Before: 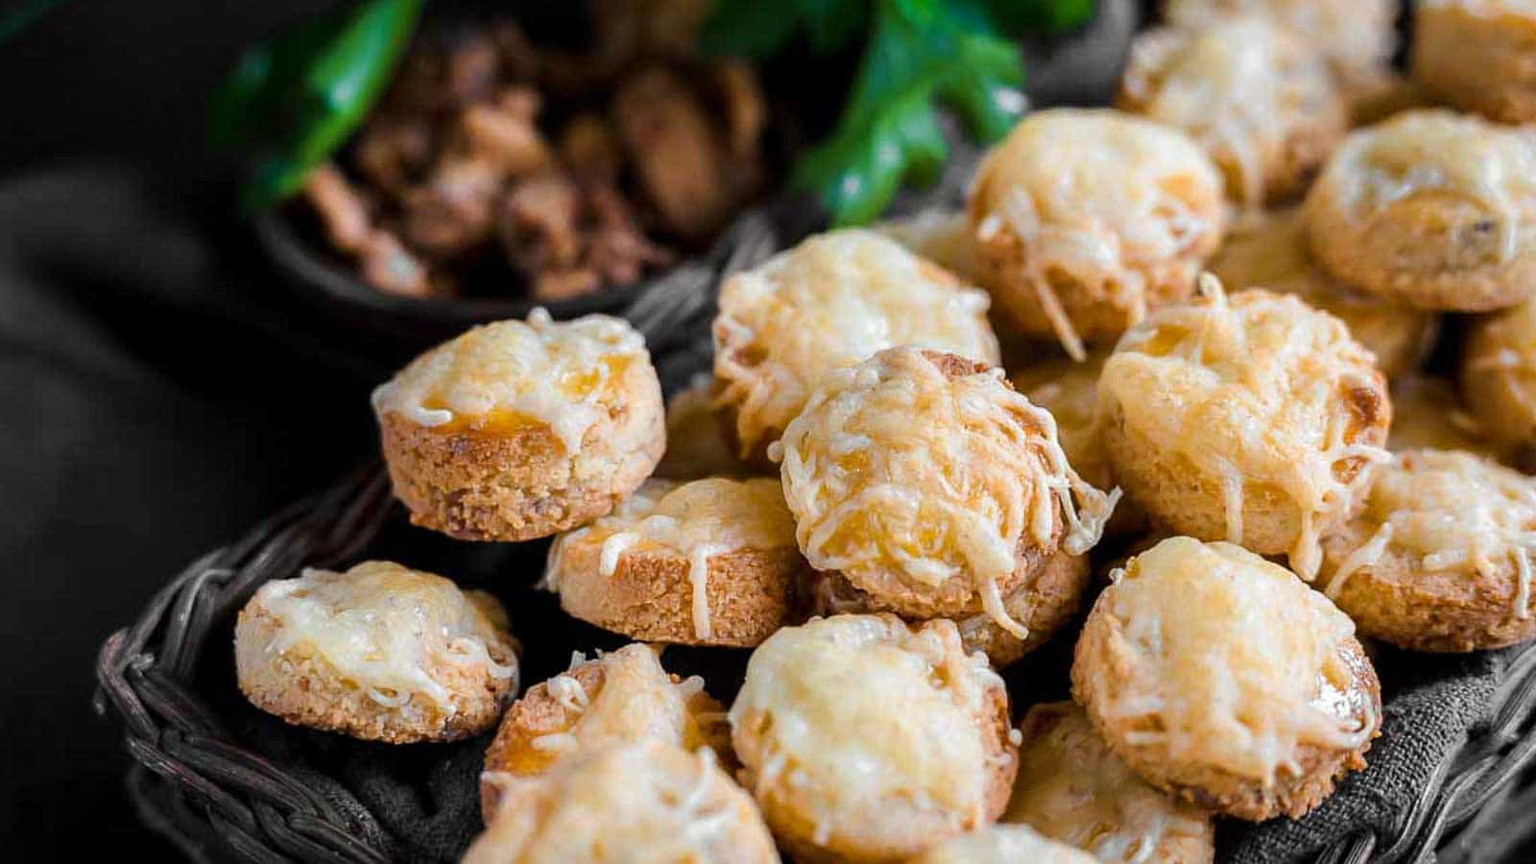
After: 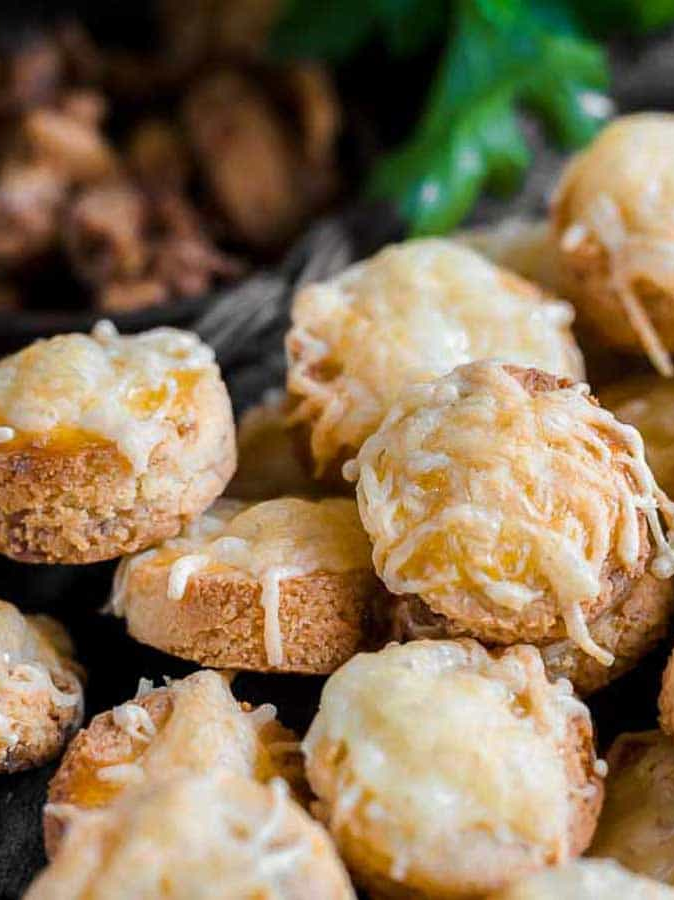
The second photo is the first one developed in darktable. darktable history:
crop: left 28.583%, right 29.231%
base curve: exposure shift 0, preserve colors none
